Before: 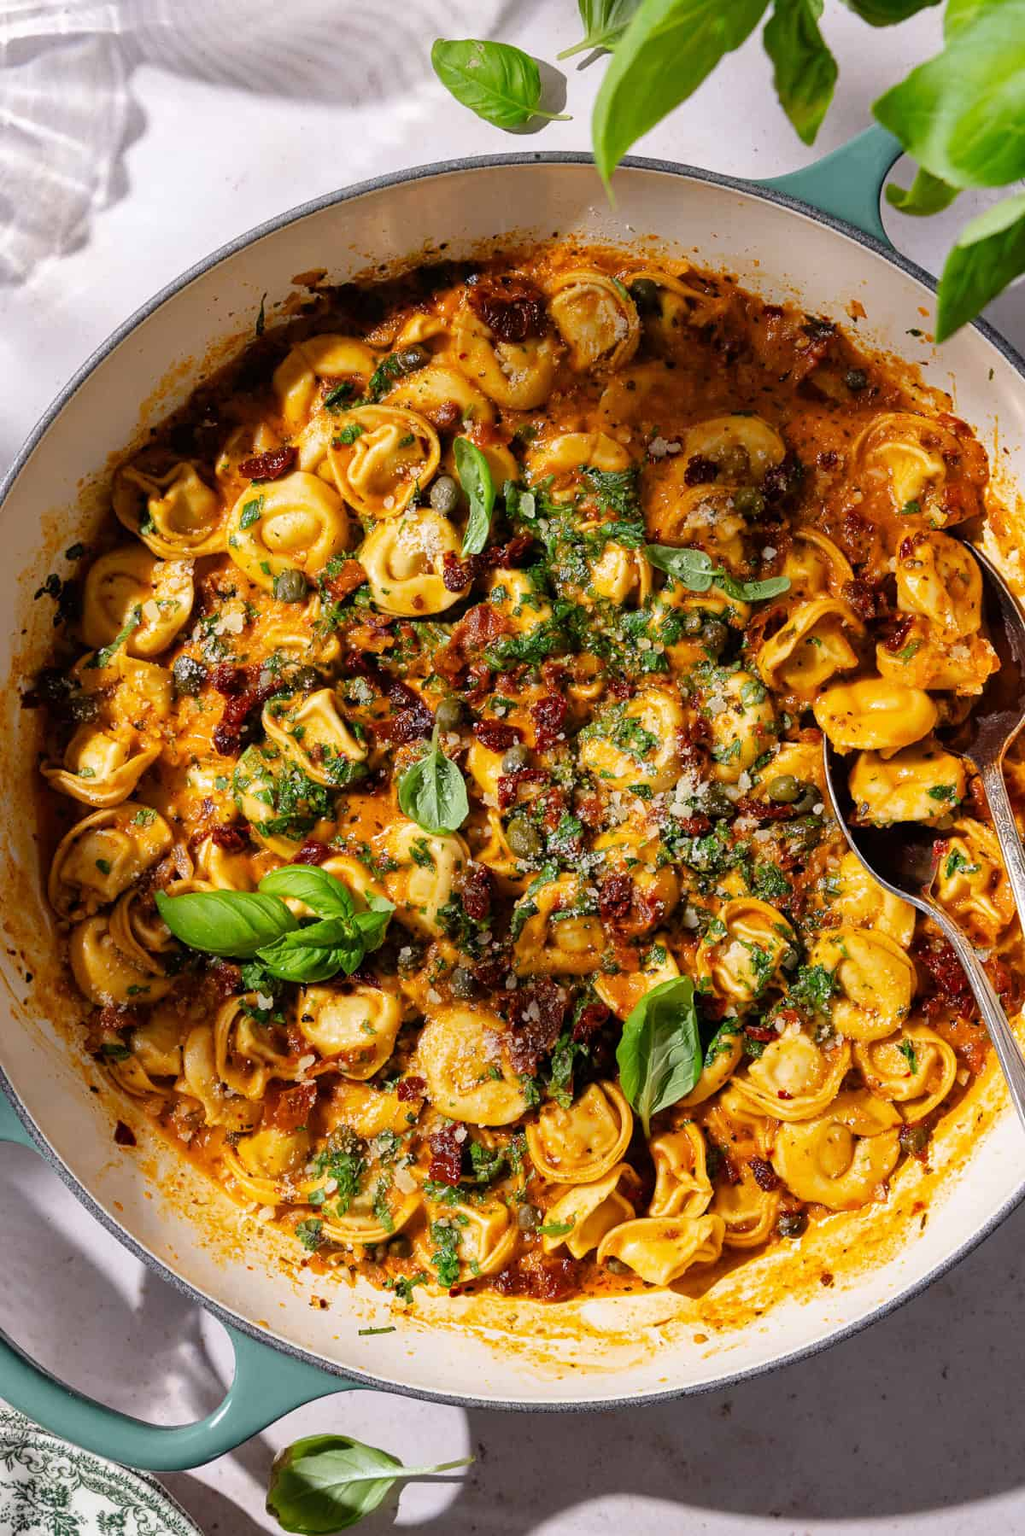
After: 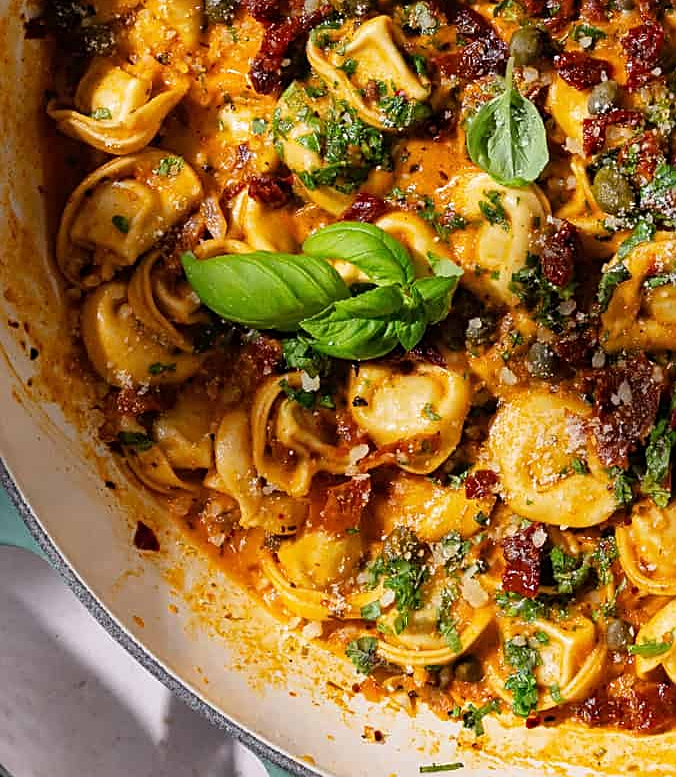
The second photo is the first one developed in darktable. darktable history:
crop: top 43.979%, right 43.652%, bottom 12.804%
sharpen: on, module defaults
